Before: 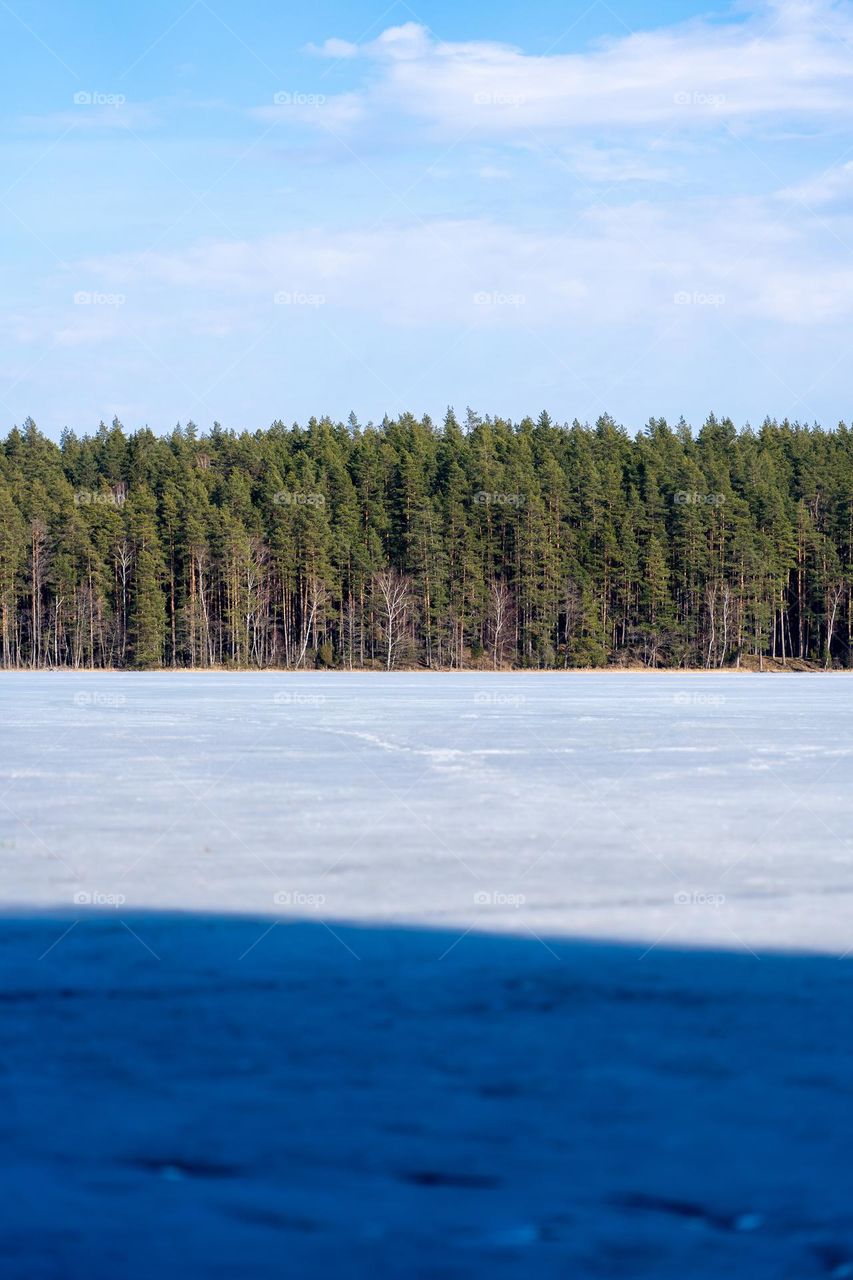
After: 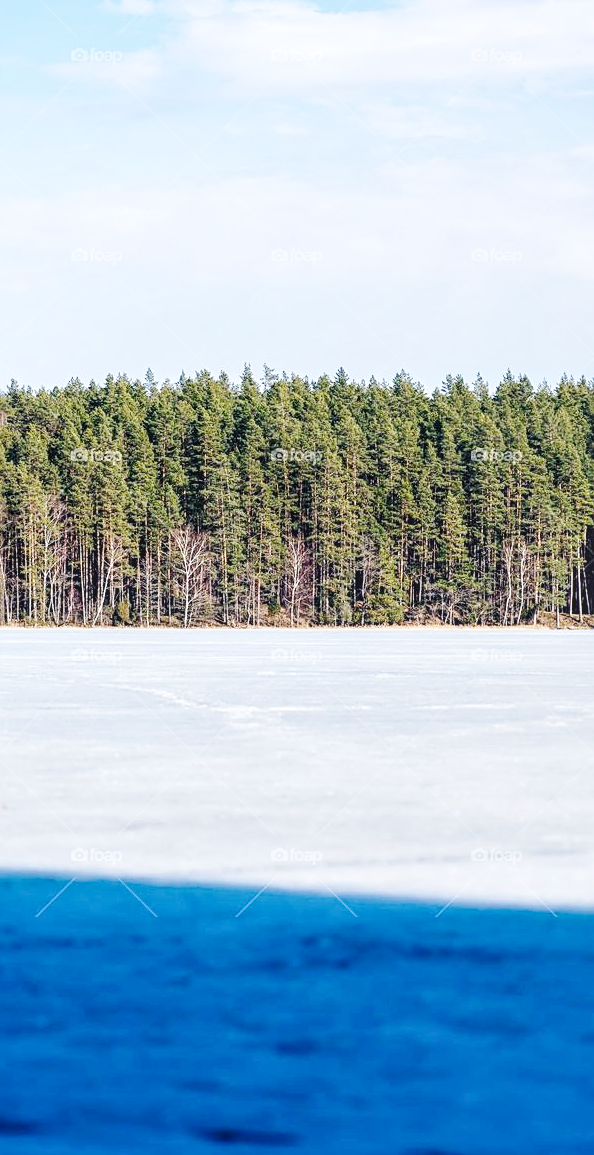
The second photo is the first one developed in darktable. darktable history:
crop and rotate: left 23.83%, top 3.384%, right 6.454%, bottom 6.38%
base curve: curves: ch0 [(0, 0.007) (0.028, 0.063) (0.121, 0.311) (0.46, 0.743) (0.859, 0.957) (1, 1)], preserve colors none
local contrast: detail 130%
sharpen: on, module defaults
